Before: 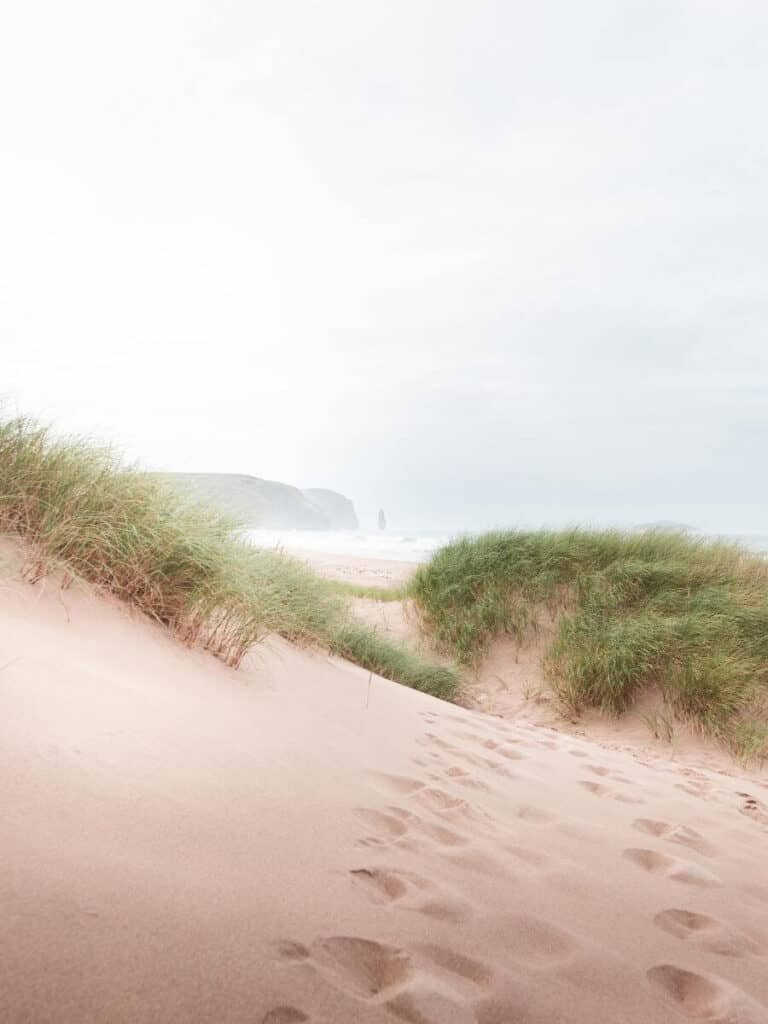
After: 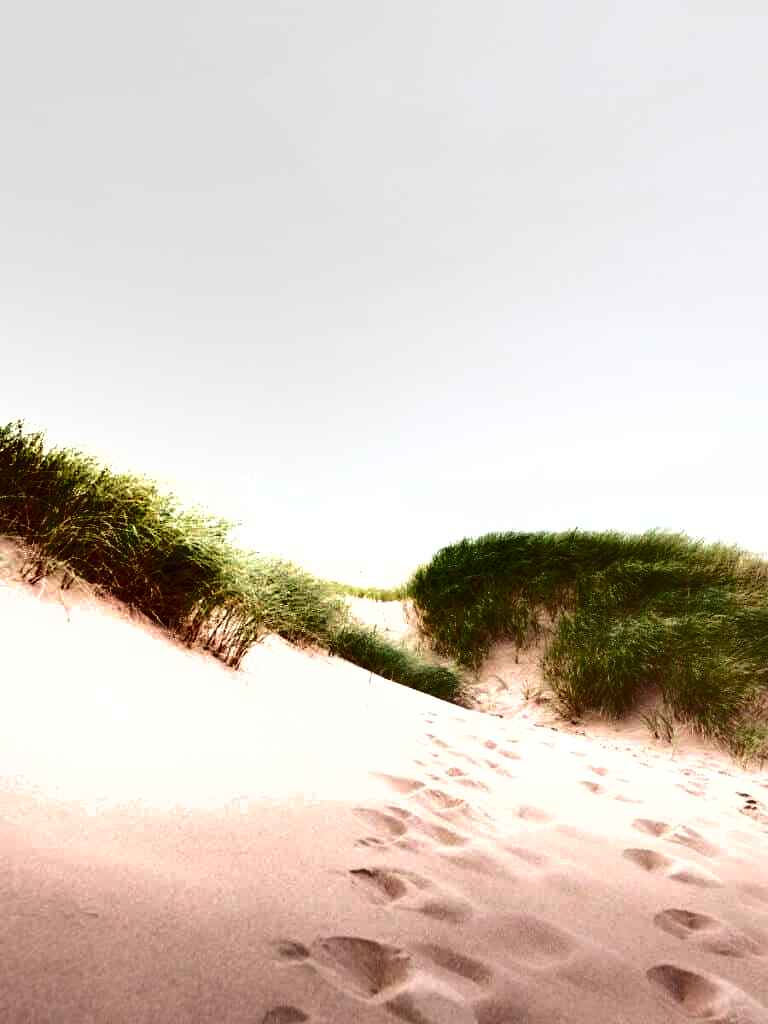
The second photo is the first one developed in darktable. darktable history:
exposure: black level correction 0, exposure 0.598 EV, compensate exposure bias true, compensate highlight preservation false
shadows and highlights: radius 172.98, shadows 26.37, white point adjustment 3.22, highlights -68.96, soften with gaussian
